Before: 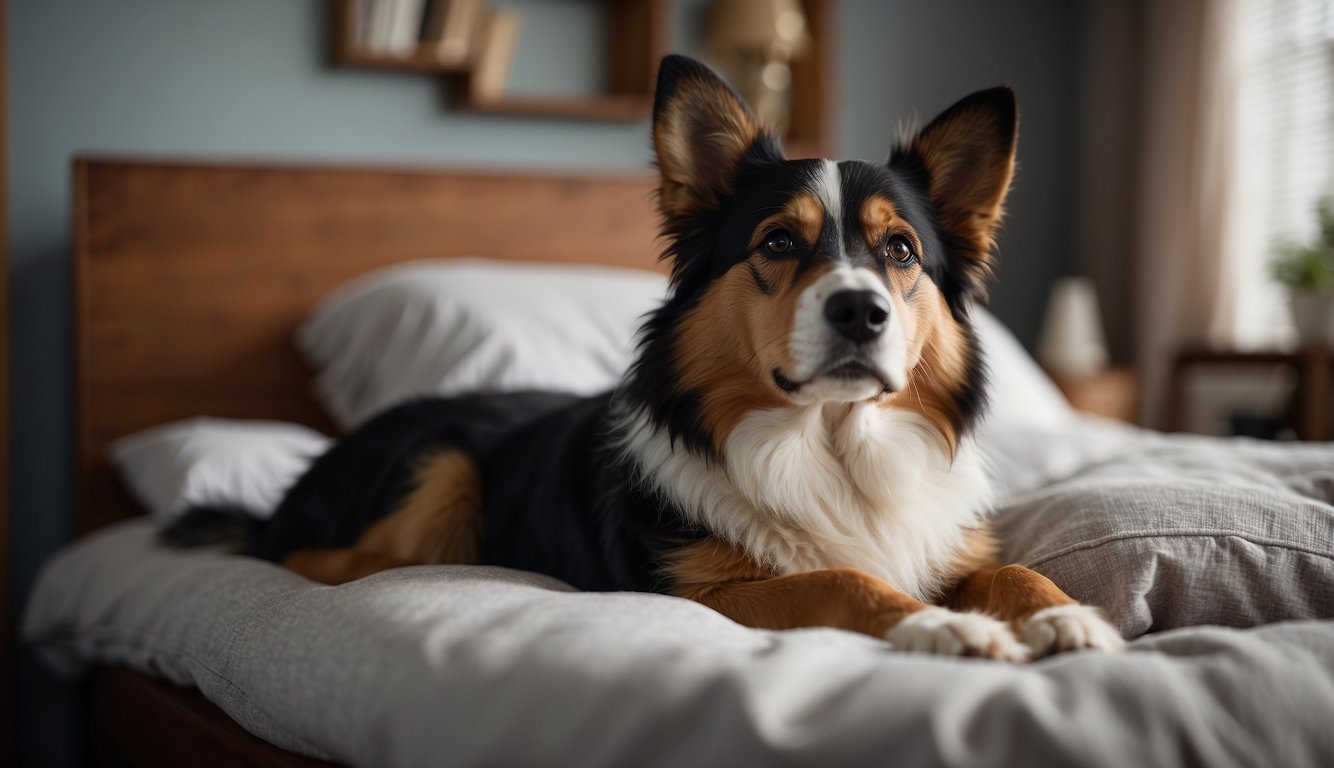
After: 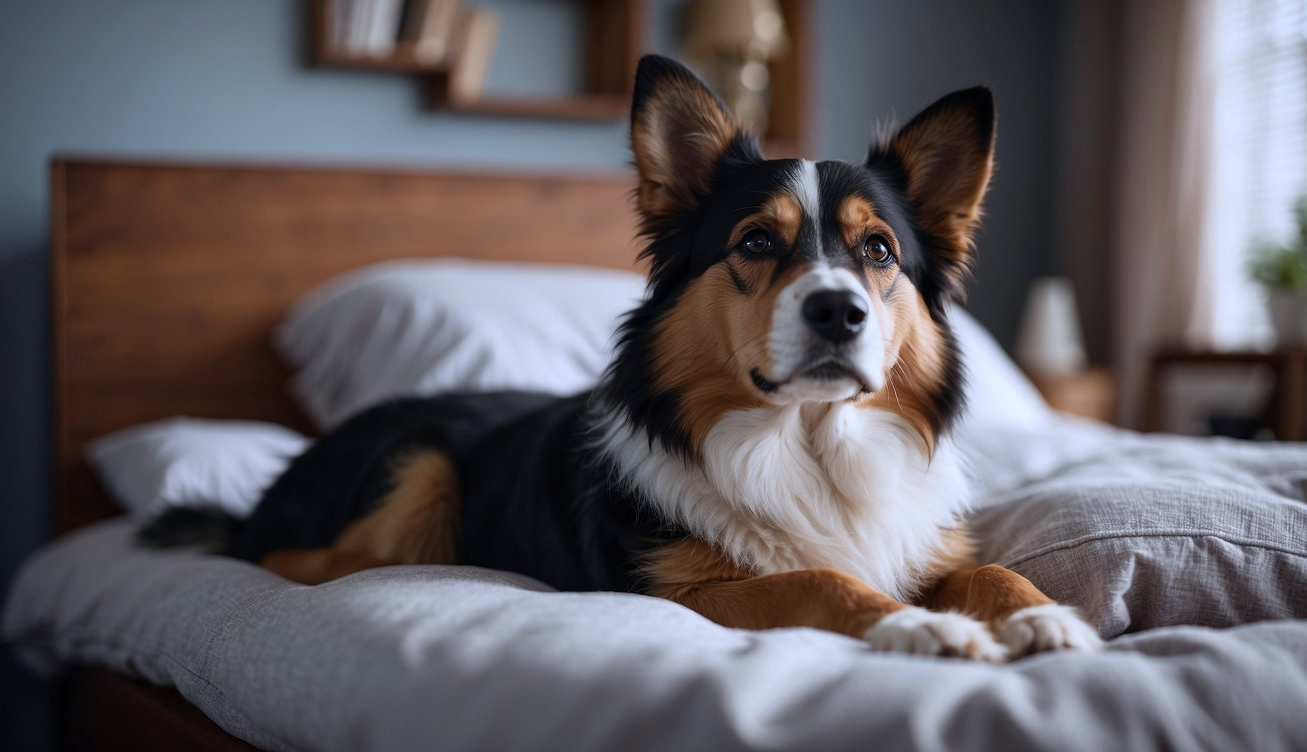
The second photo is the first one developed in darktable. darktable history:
crop: left 1.697%, right 0.277%, bottom 1.987%
color calibration: illuminant as shot in camera, x 0.37, y 0.382, temperature 4317.92 K
